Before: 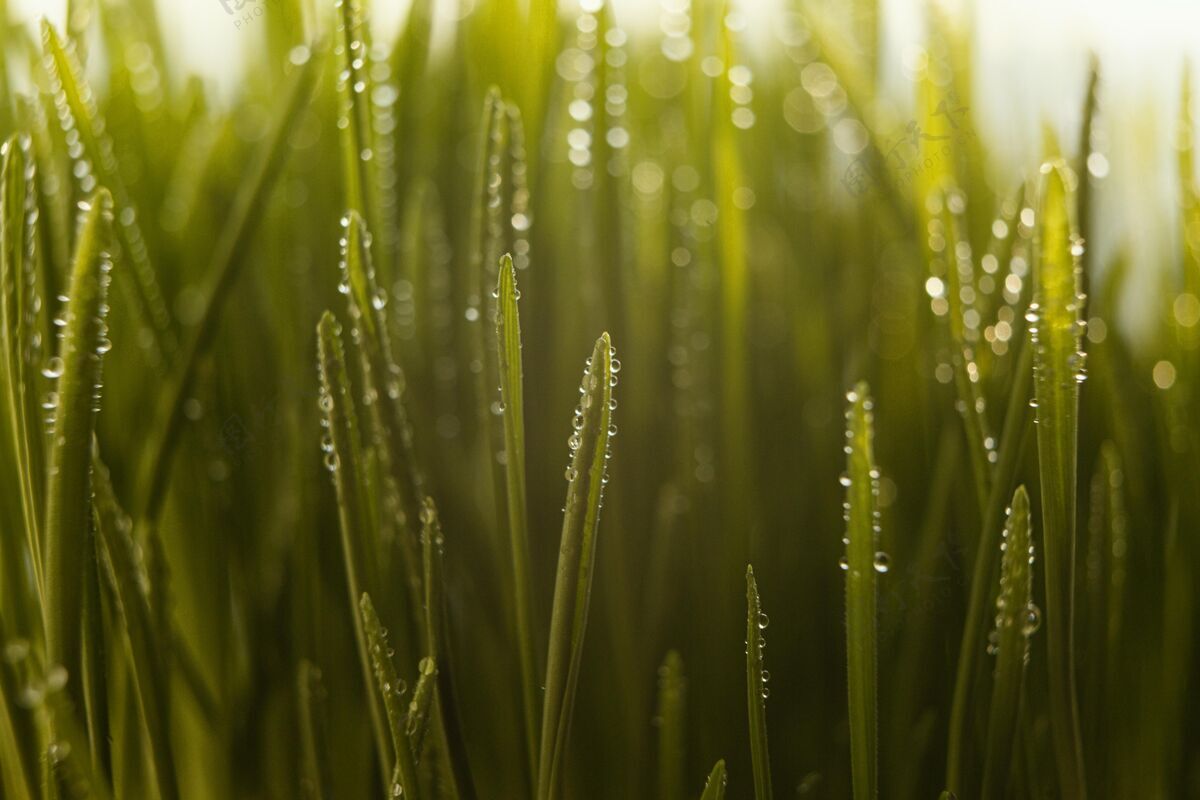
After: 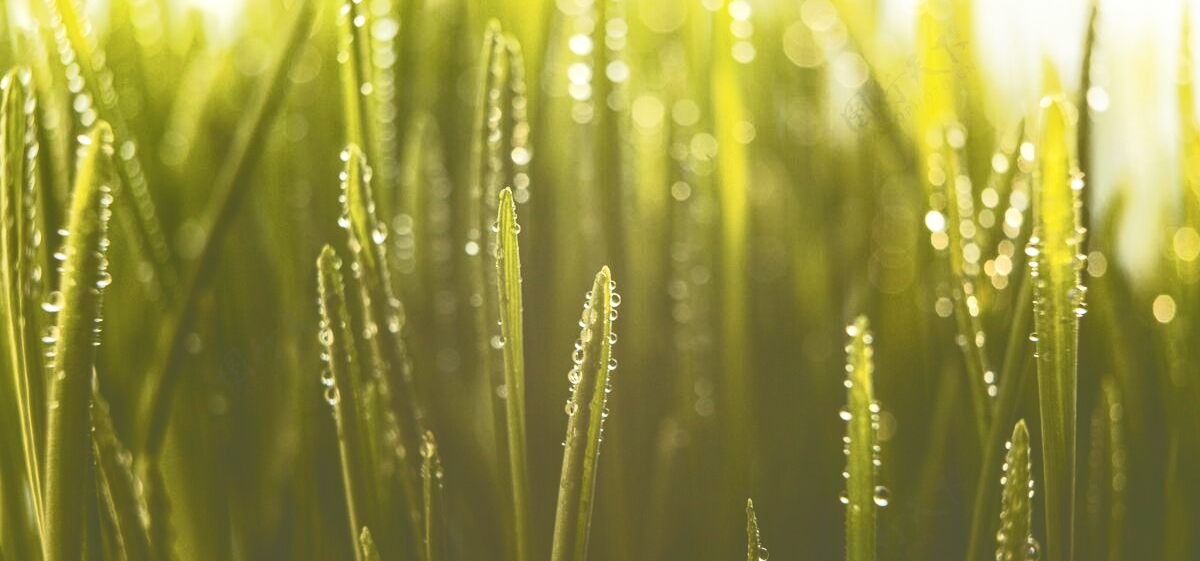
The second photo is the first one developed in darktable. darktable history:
local contrast: on, module defaults
tone curve: curves: ch0 [(0, 0) (0.003, 0.345) (0.011, 0.345) (0.025, 0.345) (0.044, 0.349) (0.069, 0.353) (0.1, 0.356) (0.136, 0.359) (0.177, 0.366) (0.224, 0.378) (0.277, 0.398) (0.335, 0.429) (0.399, 0.476) (0.468, 0.545) (0.543, 0.624) (0.623, 0.721) (0.709, 0.811) (0.801, 0.876) (0.898, 0.913) (1, 1)], color space Lab, independent channels, preserve colors none
base curve: curves: ch0 [(0, 0) (0.579, 0.807) (1, 1)], preserve colors none
crop and rotate: top 8.35%, bottom 21.419%
